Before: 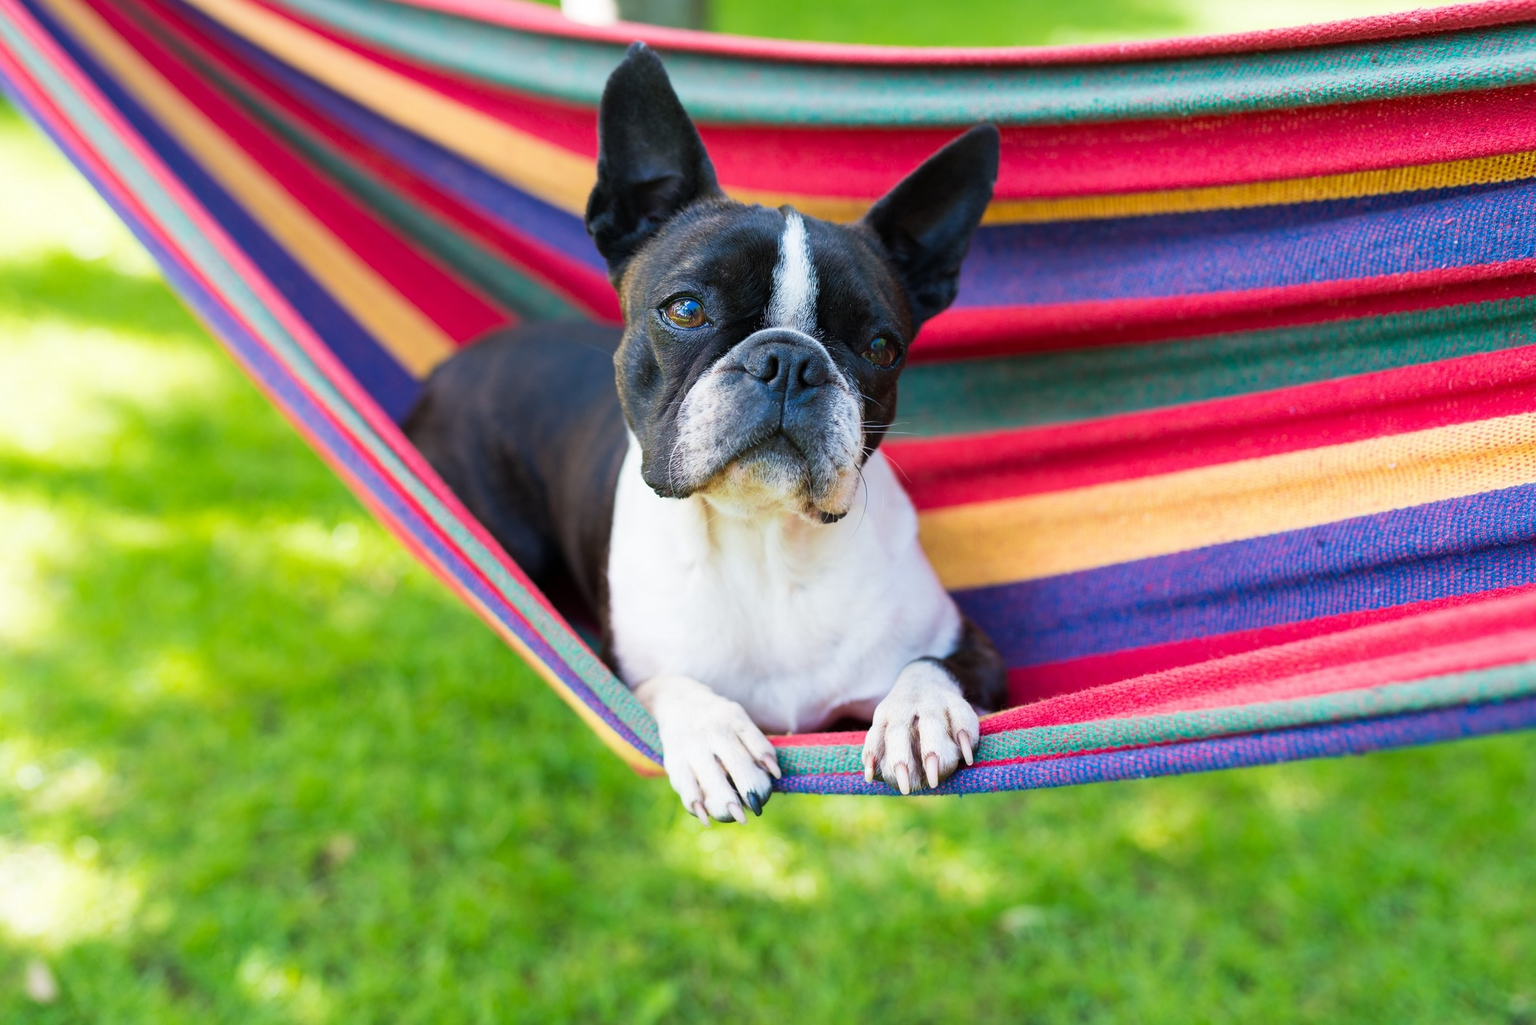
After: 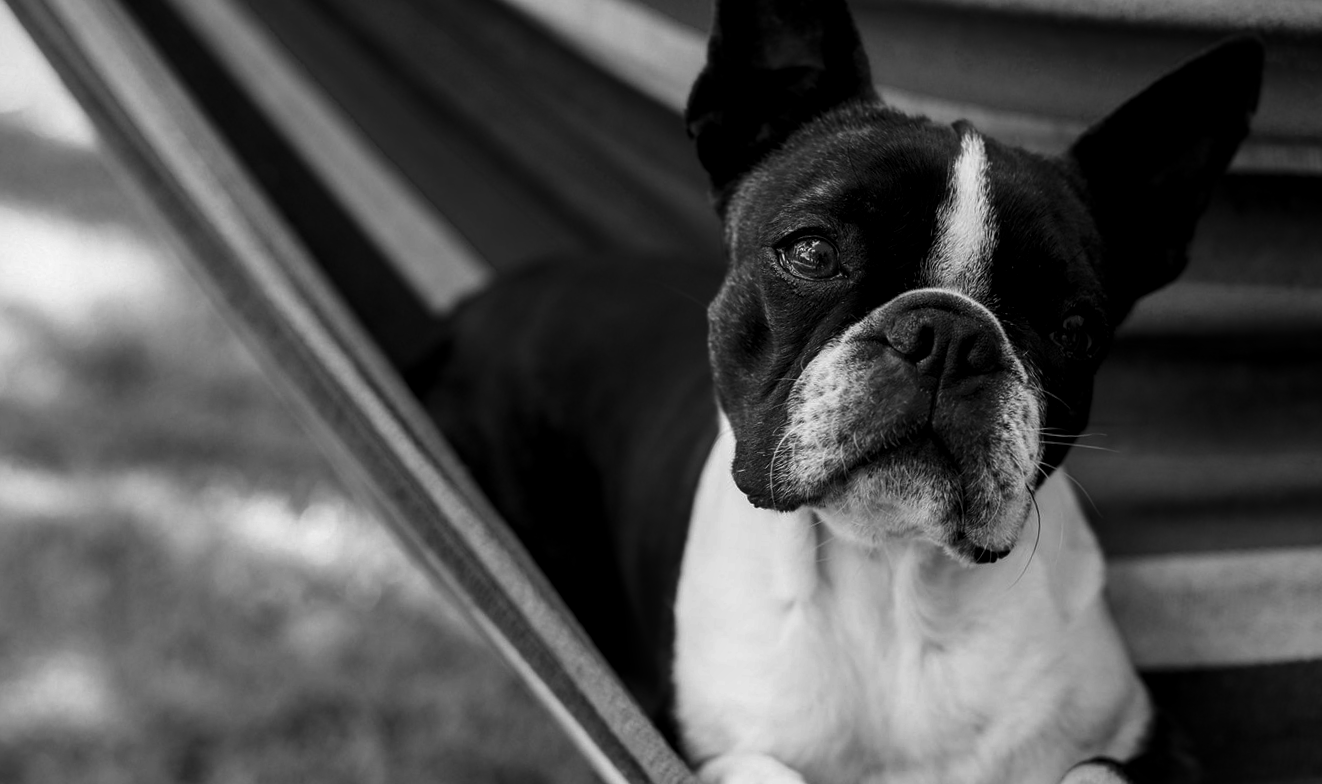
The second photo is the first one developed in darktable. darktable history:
vignetting: center (-0.15, 0.013)
crop and rotate: angle -4.99°, left 2.122%, top 6.945%, right 27.566%, bottom 30.519%
contrast brightness saturation: contrast -0.03, brightness -0.59, saturation -1
local contrast: detail 130%
